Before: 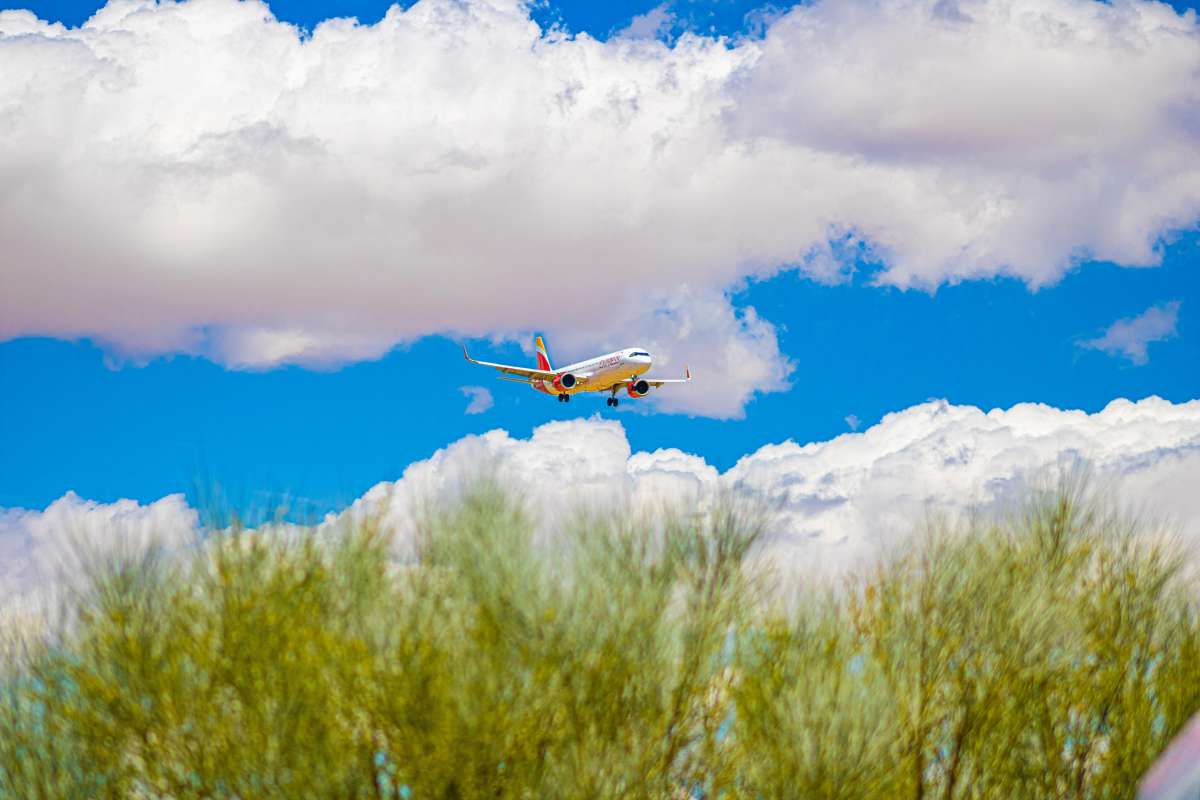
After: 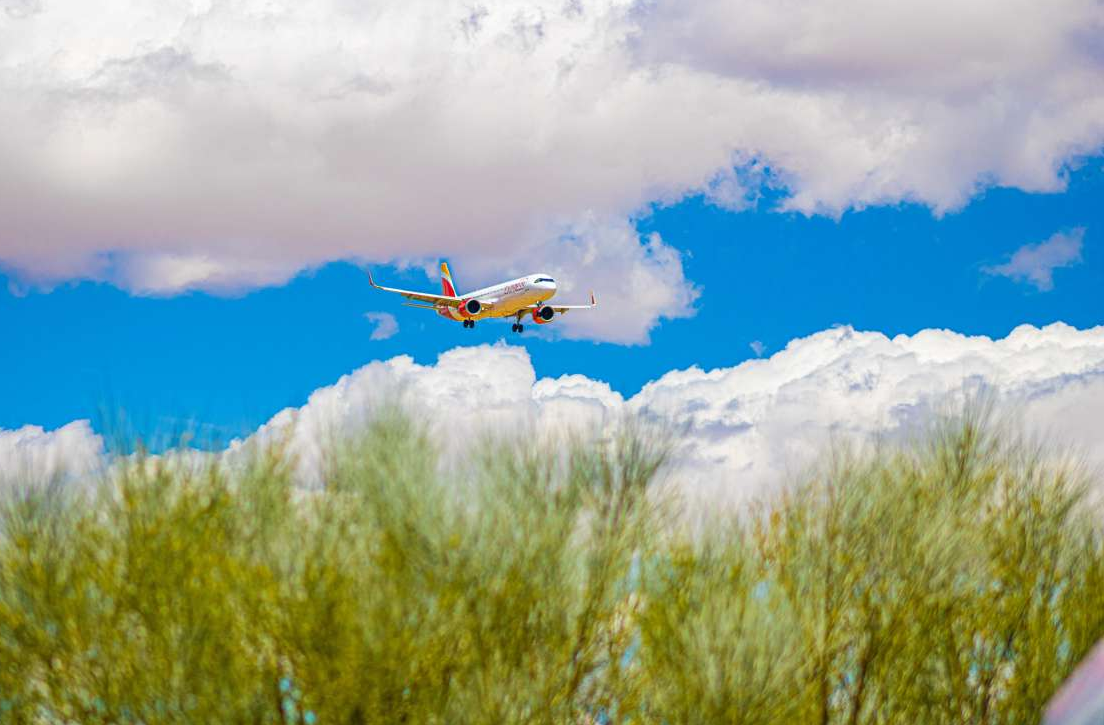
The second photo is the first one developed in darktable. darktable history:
crop and rotate: left 7.933%, top 9.26%
